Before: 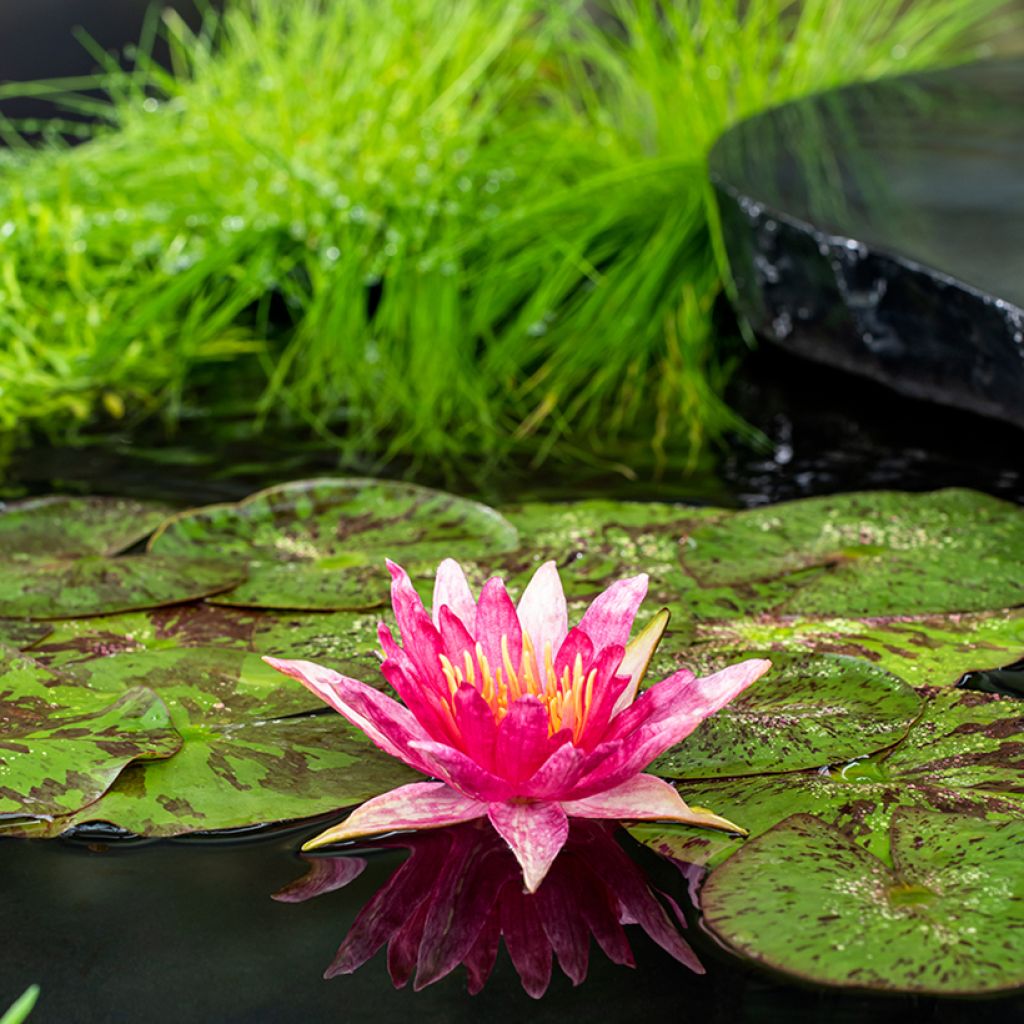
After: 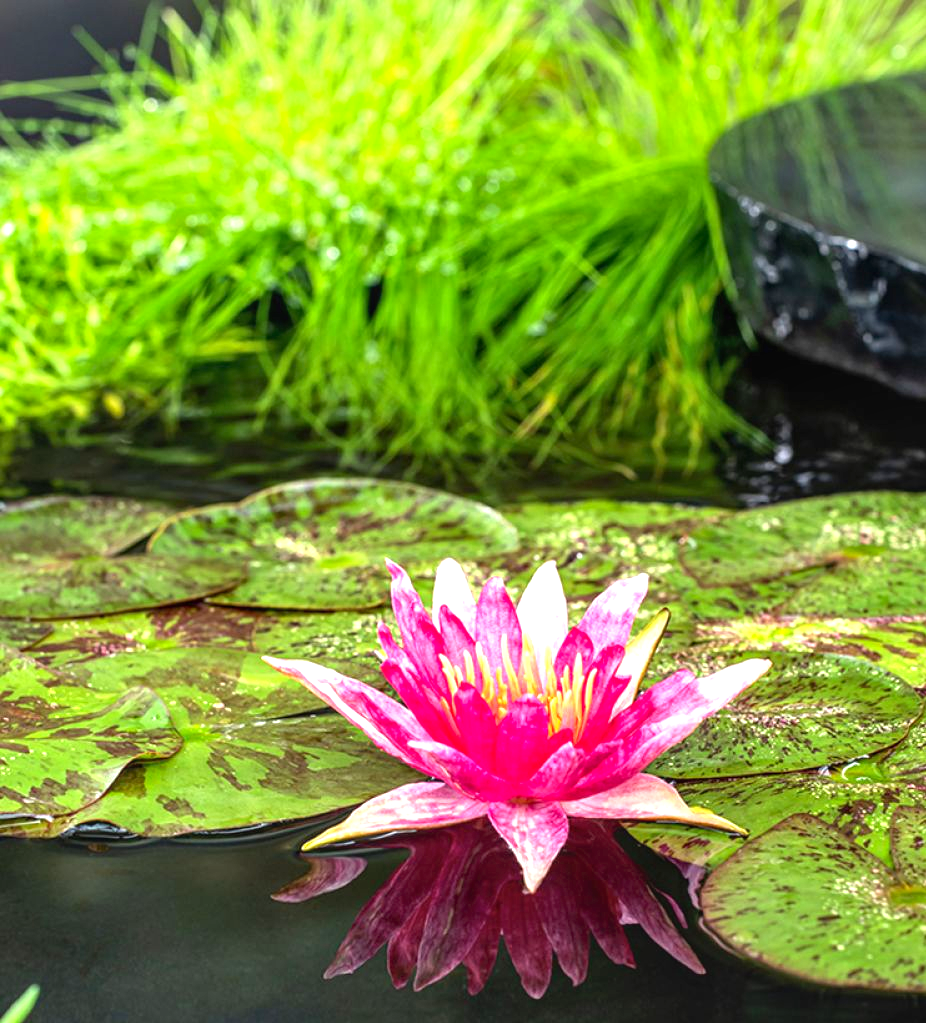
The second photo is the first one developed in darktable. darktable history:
exposure: black level correction 0.001, exposure 1.033 EV, compensate exposure bias true, compensate highlight preservation false
local contrast: detail 110%
crop: right 9.48%, bottom 0.018%
